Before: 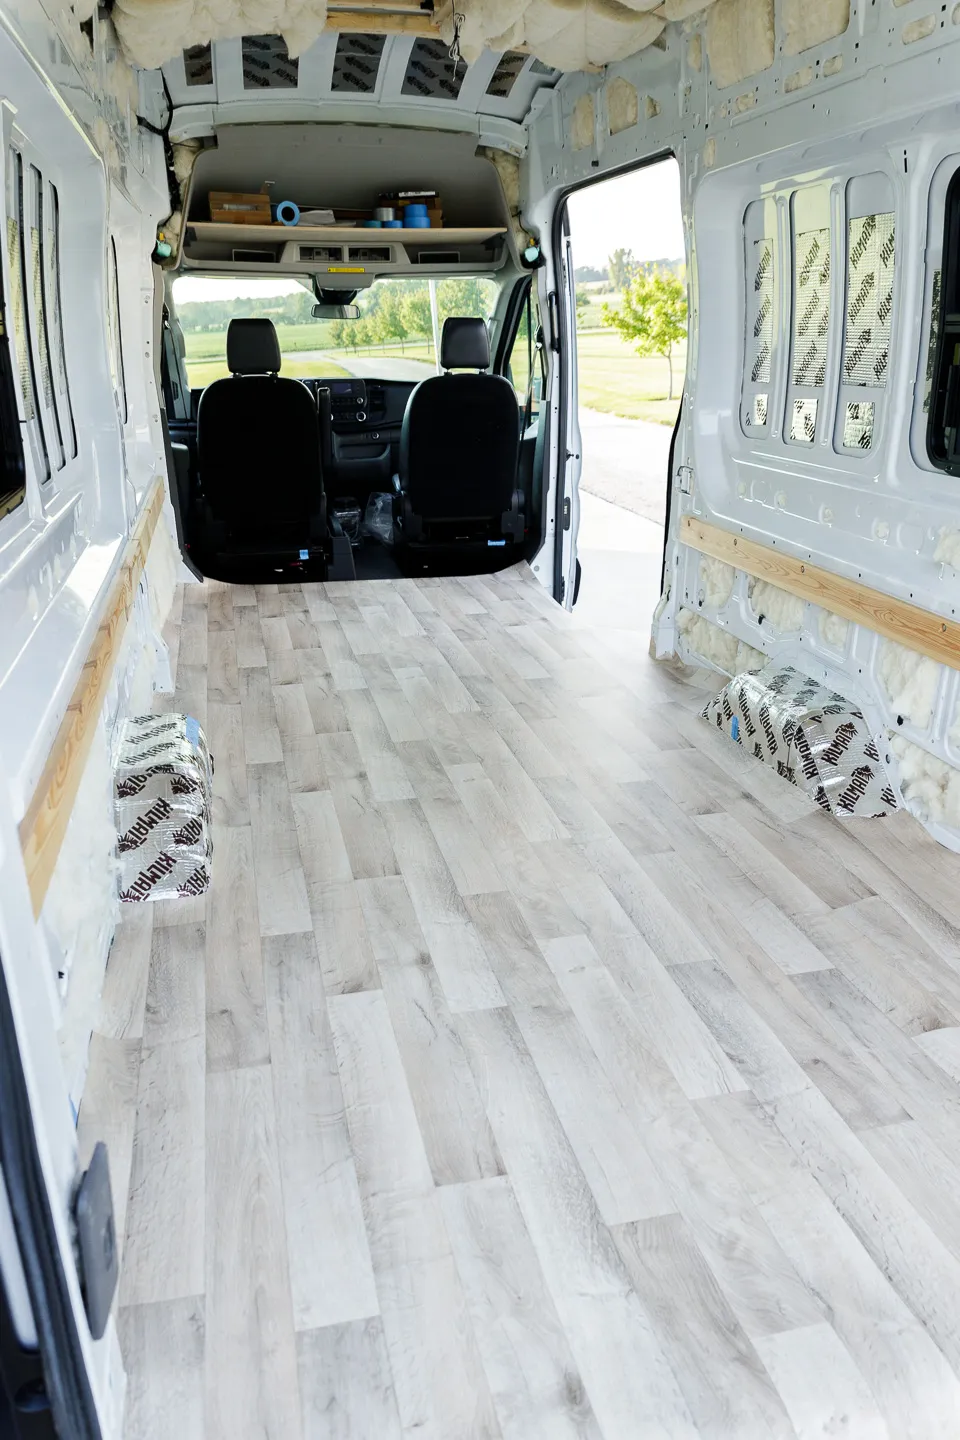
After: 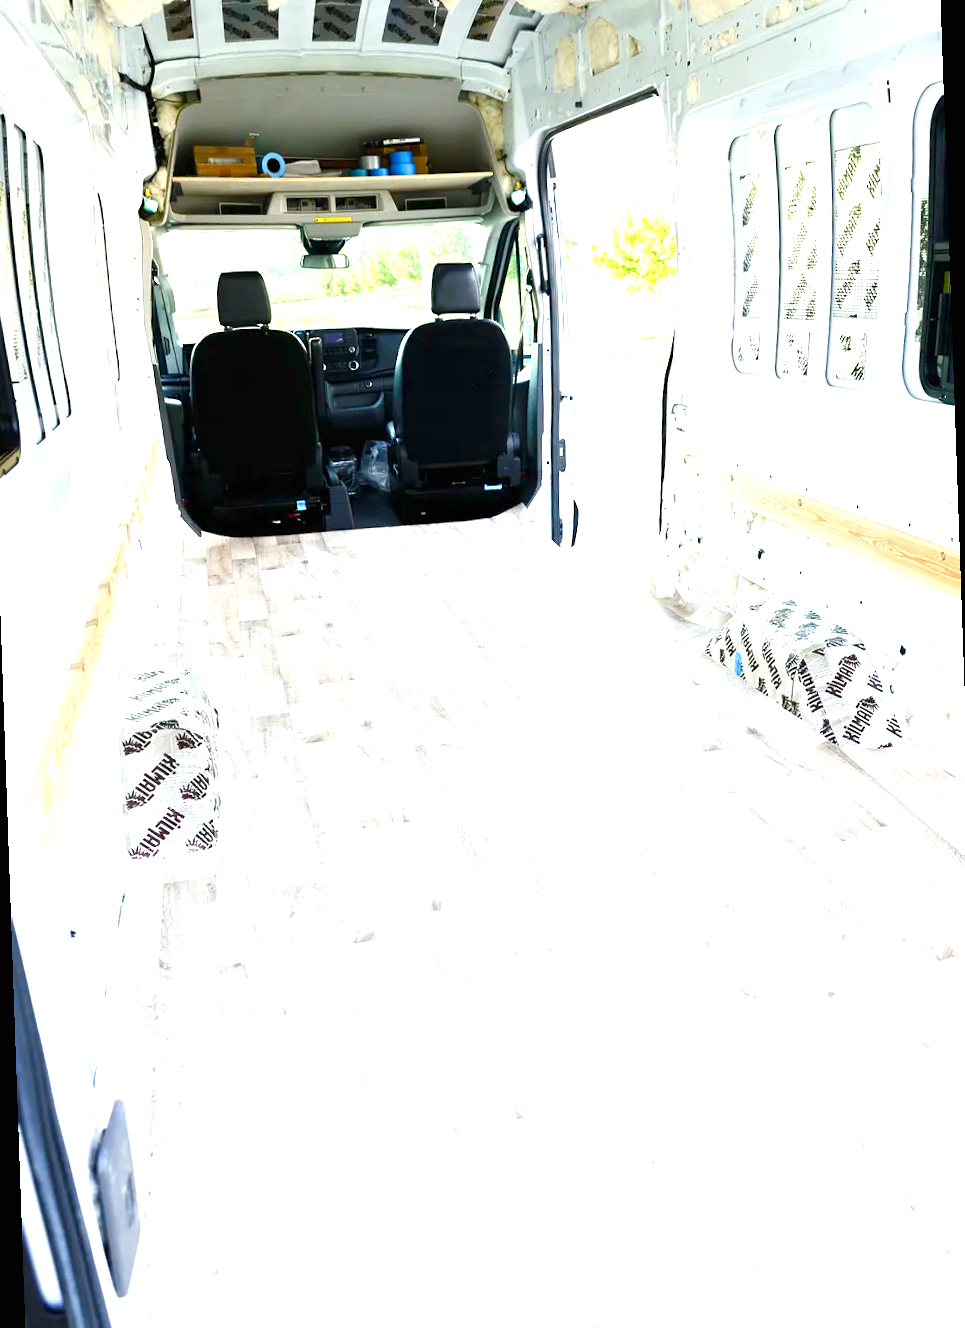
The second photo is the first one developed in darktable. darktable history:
color balance rgb: perceptual saturation grading › global saturation 20%, perceptual saturation grading › highlights -25%, perceptual saturation grading › shadows 50%
exposure: black level correction 0, exposure 1.388 EV, compensate exposure bias true, compensate highlight preservation false
rotate and perspective: rotation -2°, crop left 0.022, crop right 0.978, crop top 0.049, crop bottom 0.951
